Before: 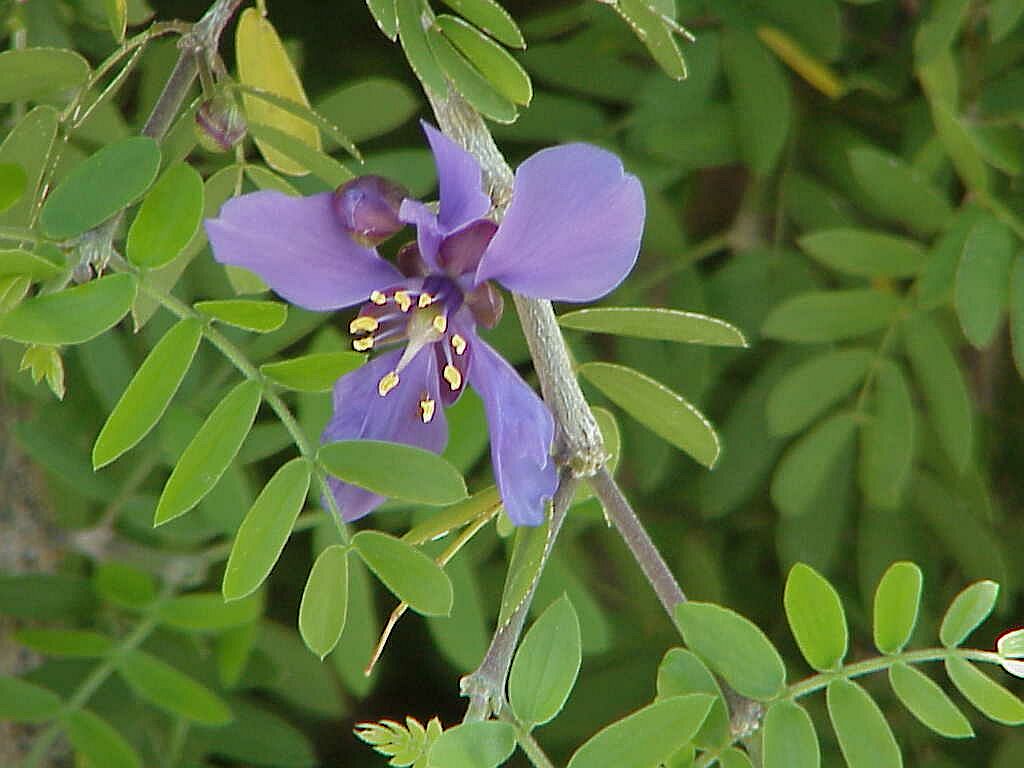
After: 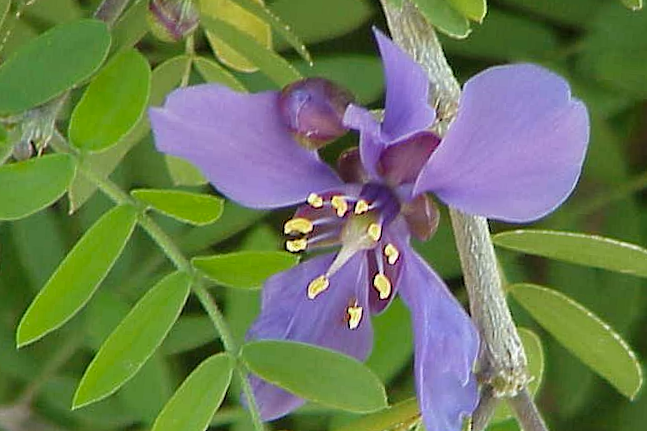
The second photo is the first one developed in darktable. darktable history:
contrast brightness saturation: contrast 0.04, saturation 0.07
crop and rotate: angle -4.99°, left 2.122%, top 6.945%, right 27.566%, bottom 30.519%
